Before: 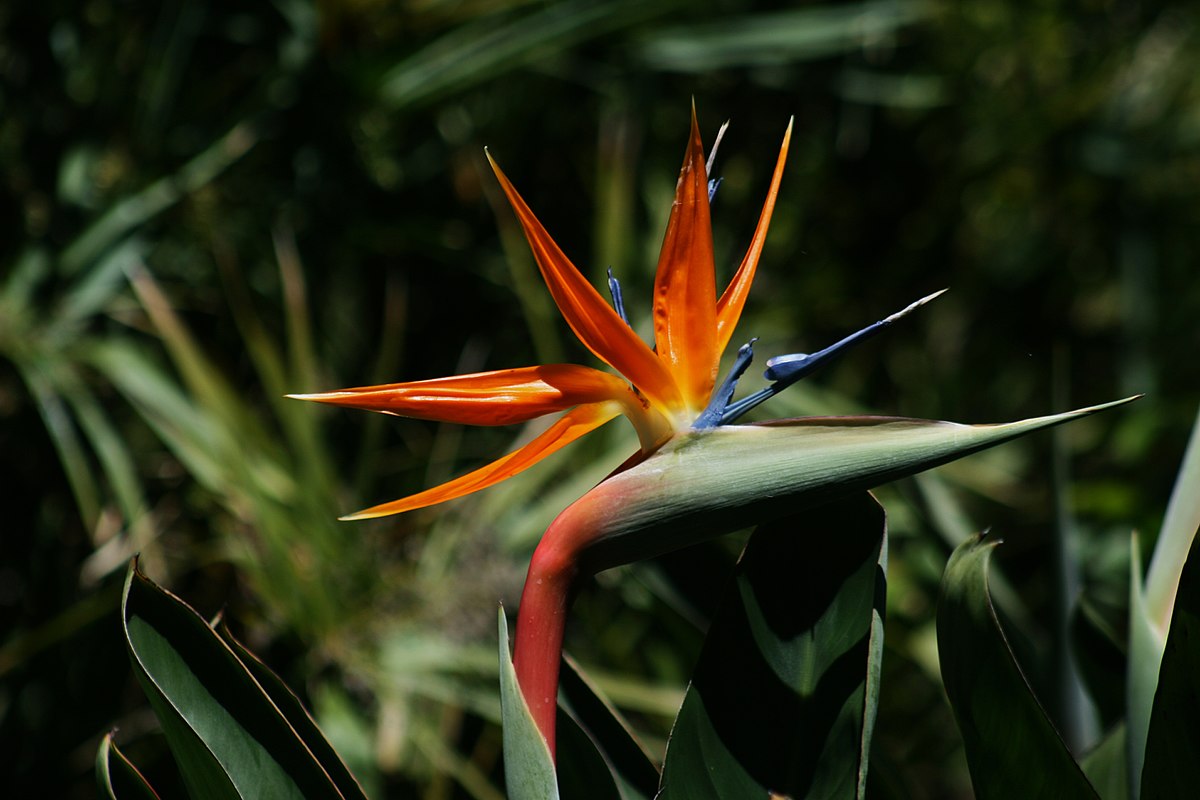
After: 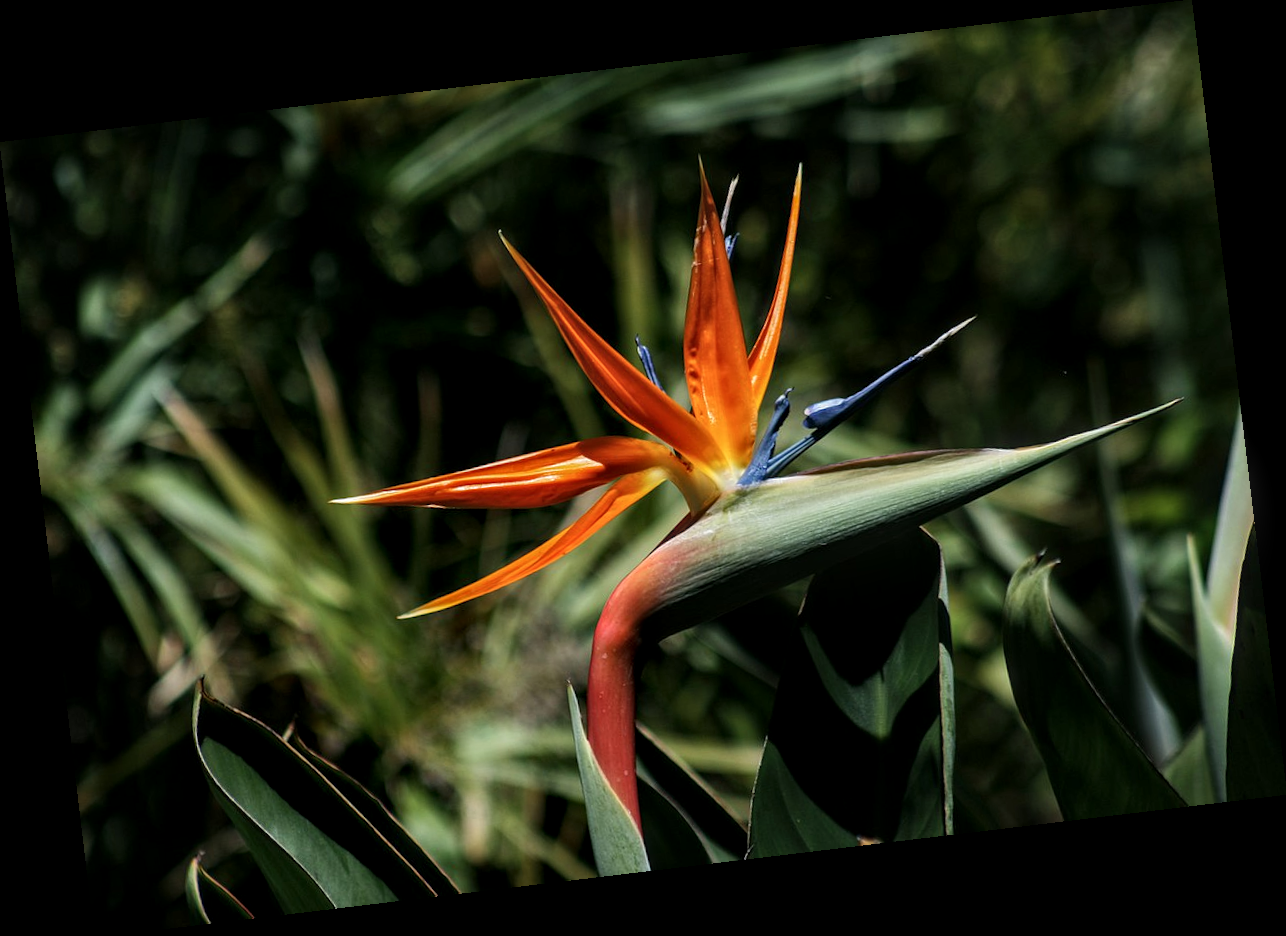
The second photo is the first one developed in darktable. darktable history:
local contrast: highlights 61%, detail 143%, midtone range 0.428
rotate and perspective: rotation -6.83°, automatic cropping off
